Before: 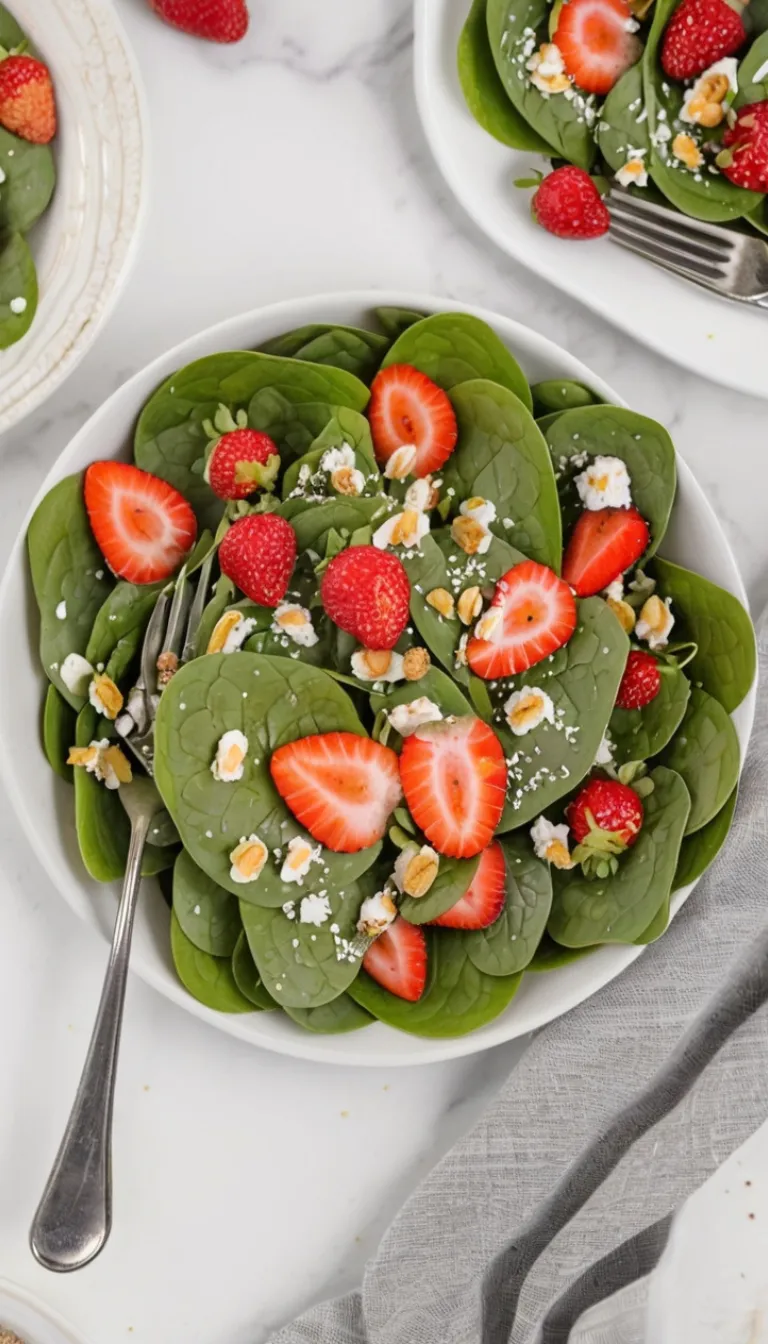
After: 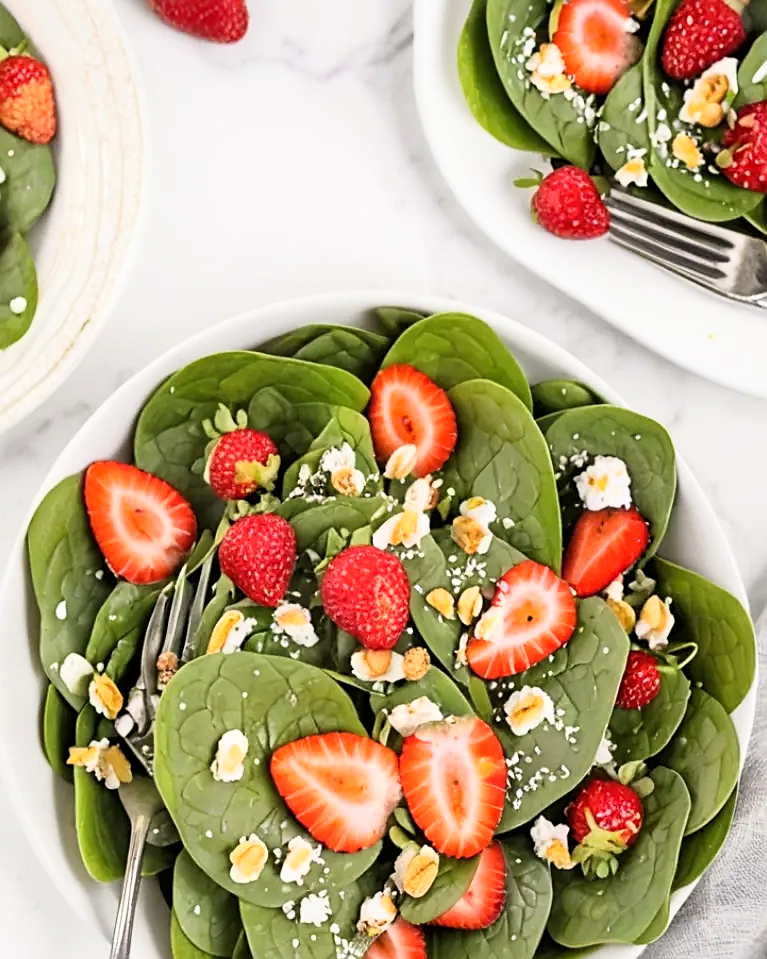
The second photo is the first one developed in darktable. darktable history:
crop: bottom 28.576%
base curve: curves: ch0 [(0, 0) (0.005, 0.002) (0.193, 0.295) (0.399, 0.664) (0.75, 0.928) (1, 1)]
sharpen: on, module defaults
